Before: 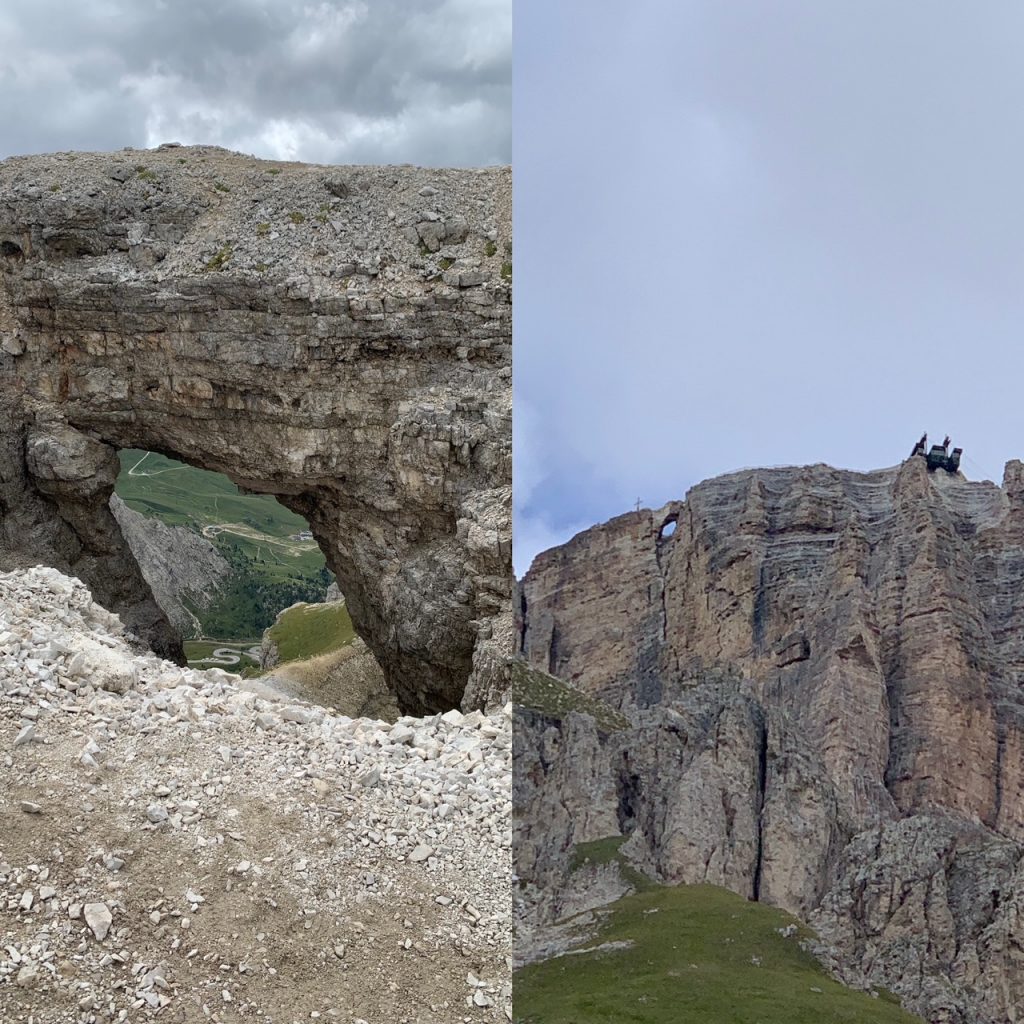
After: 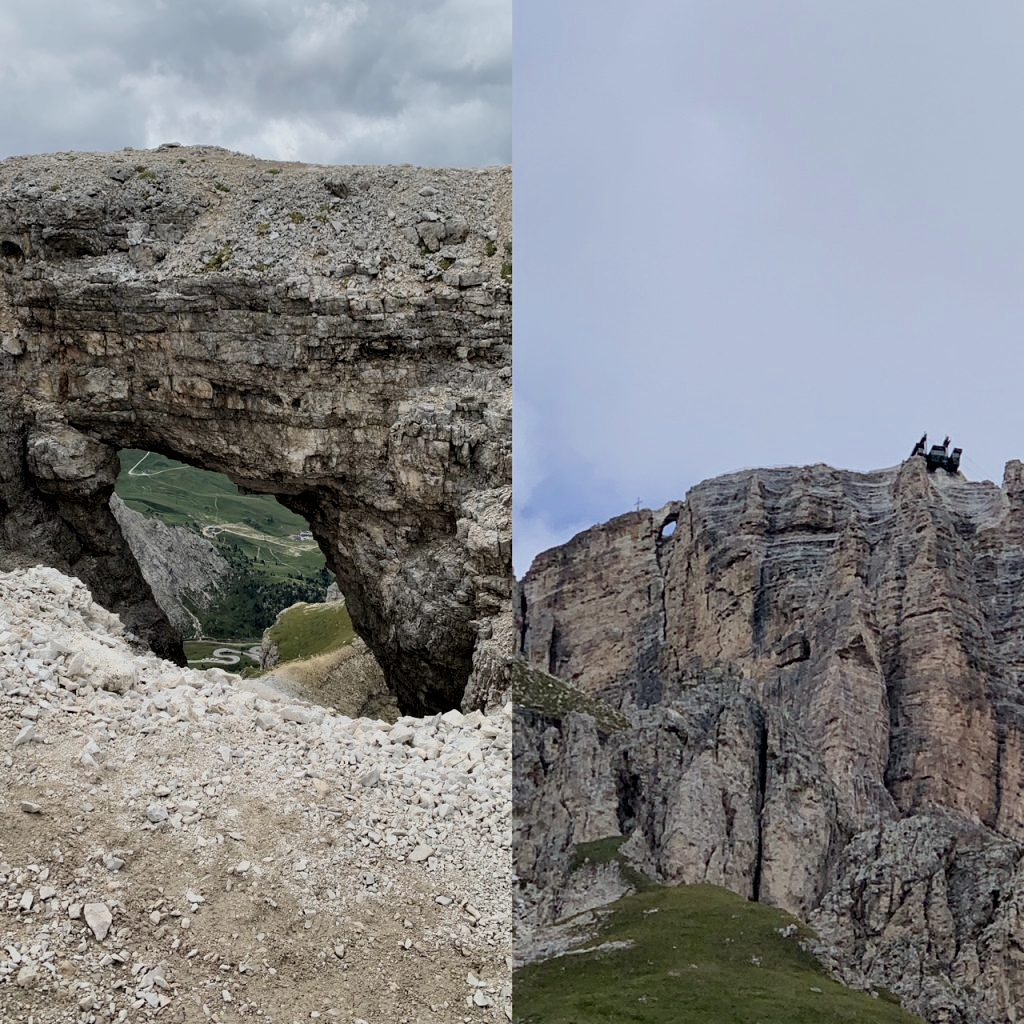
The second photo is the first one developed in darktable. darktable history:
filmic rgb: black relative exposure -5.03 EV, white relative exposure 3.99 EV, hardness 2.9, contrast 1.3, contrast in shadows safe
